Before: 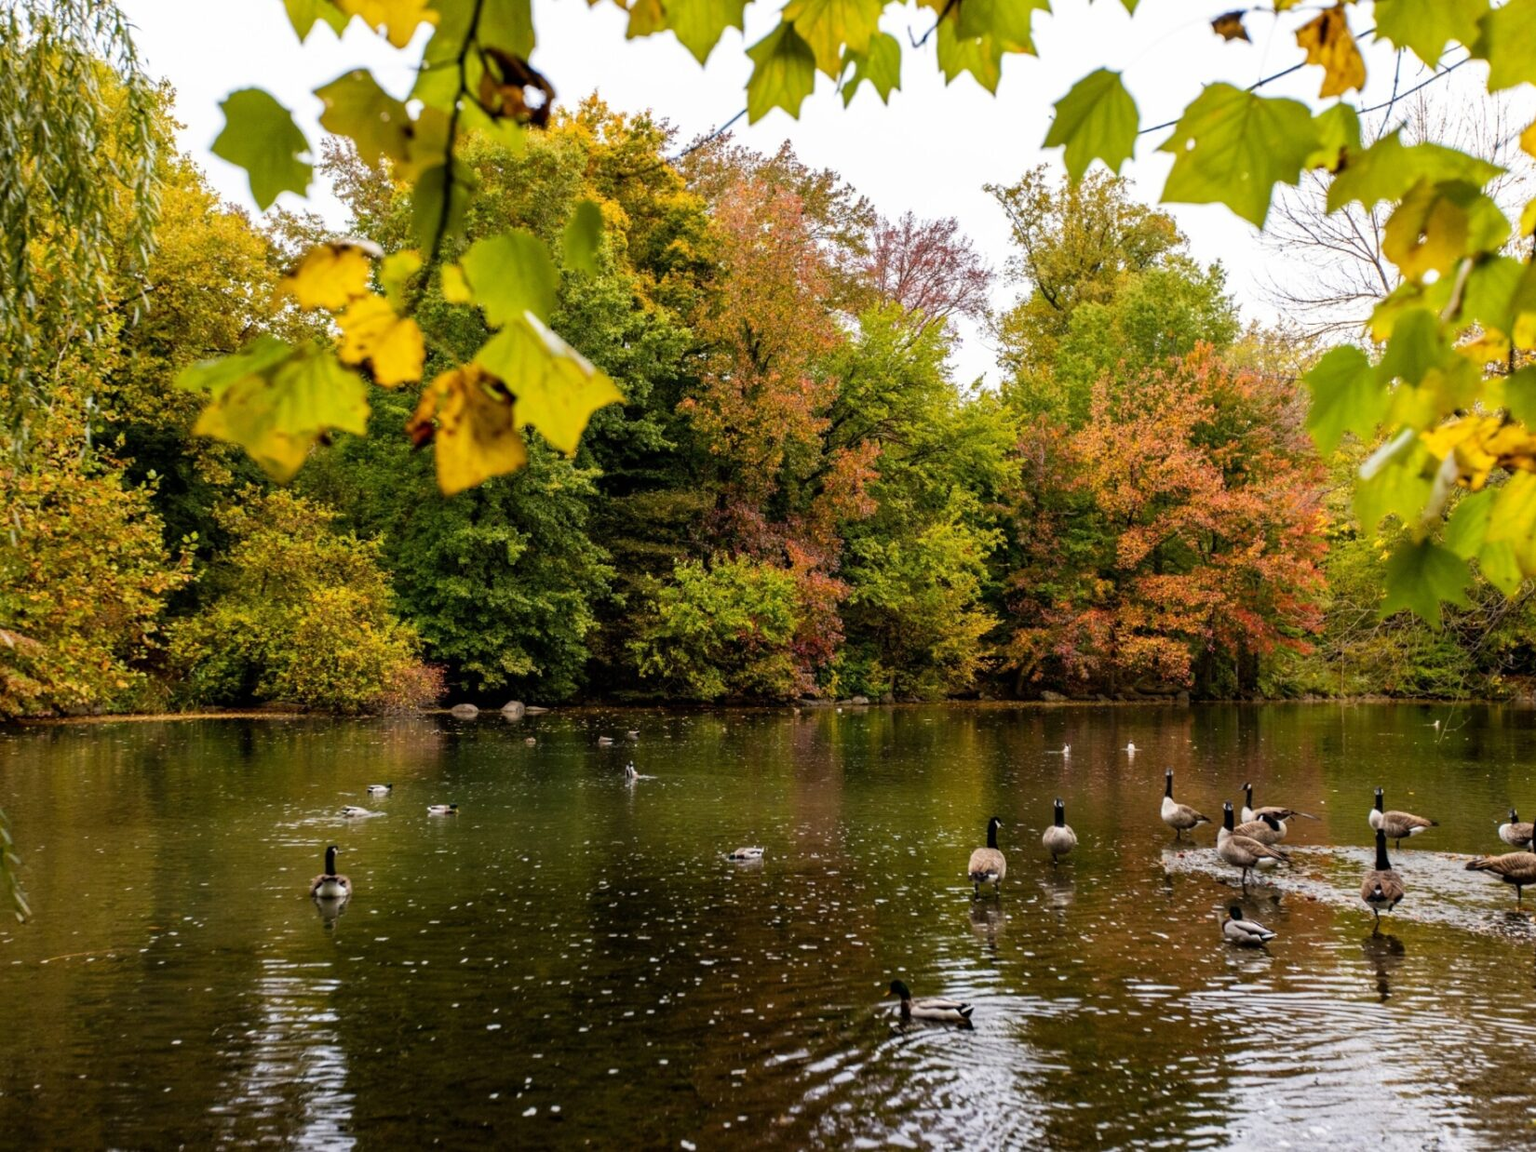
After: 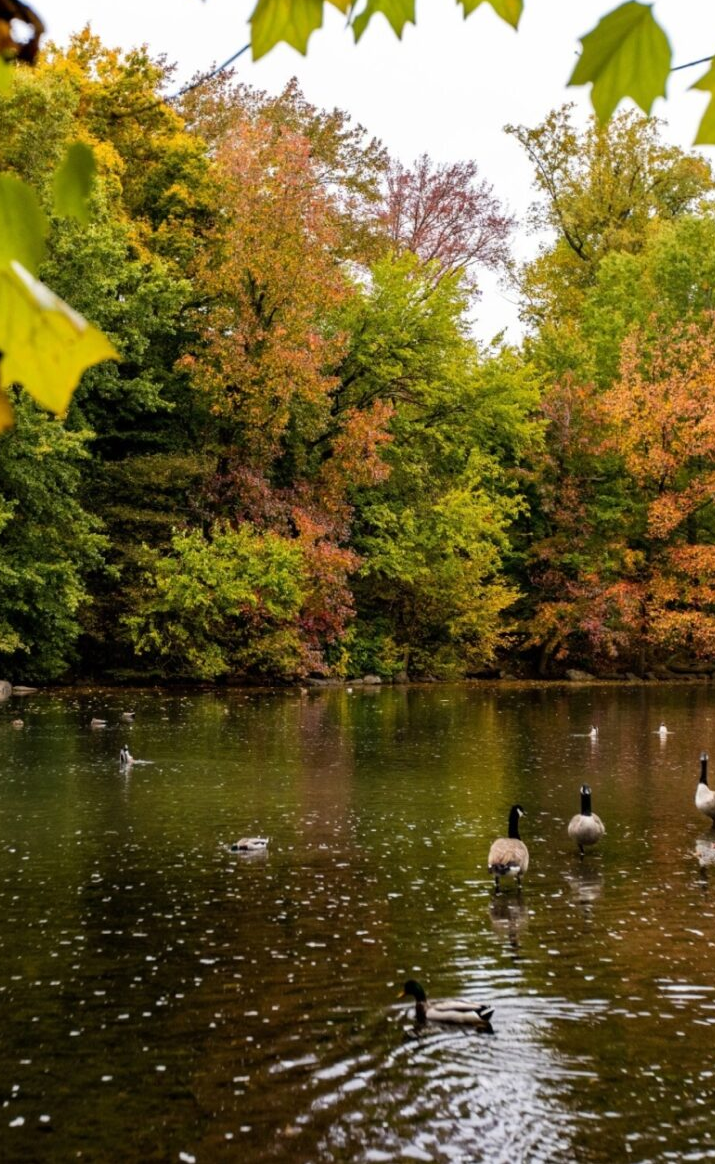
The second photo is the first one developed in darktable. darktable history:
crop: left 33.511%, top 5.939%, right 23.107%
